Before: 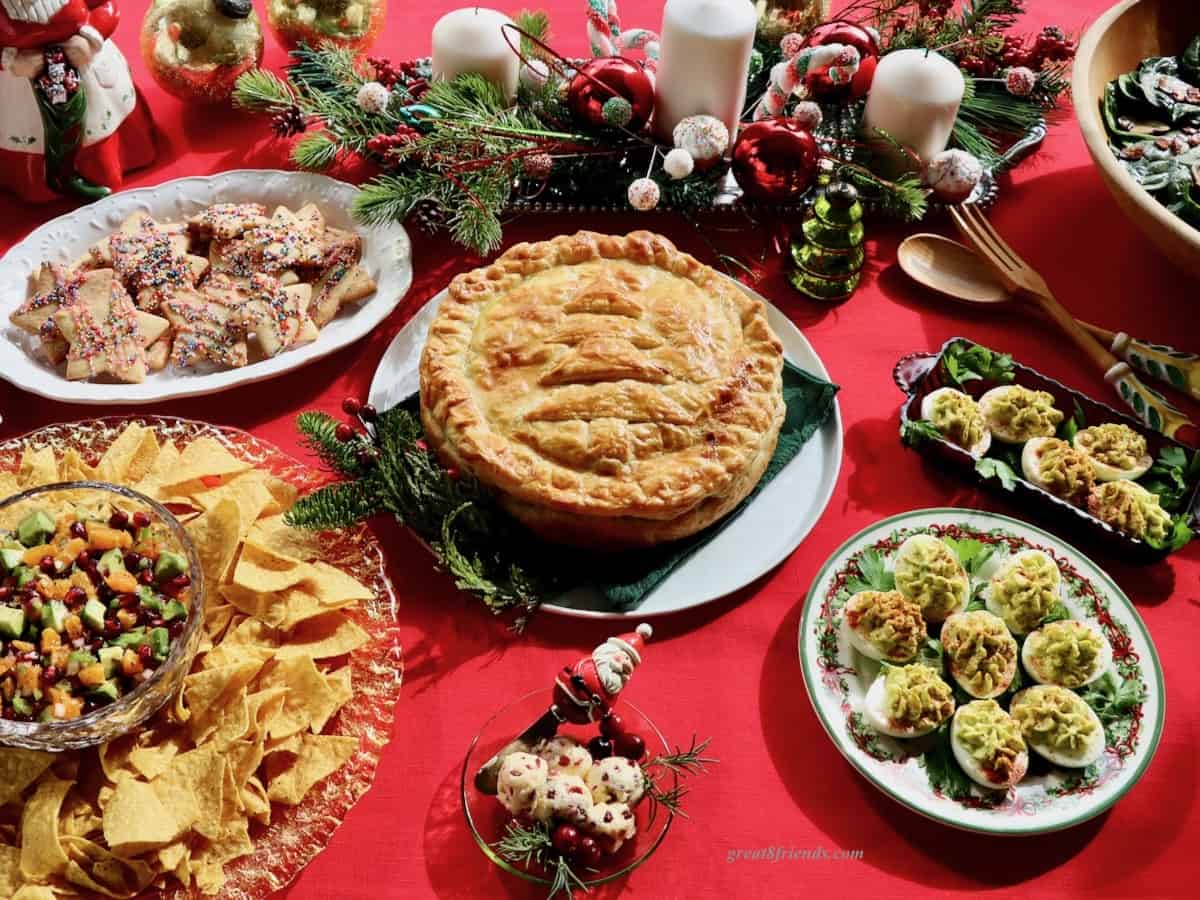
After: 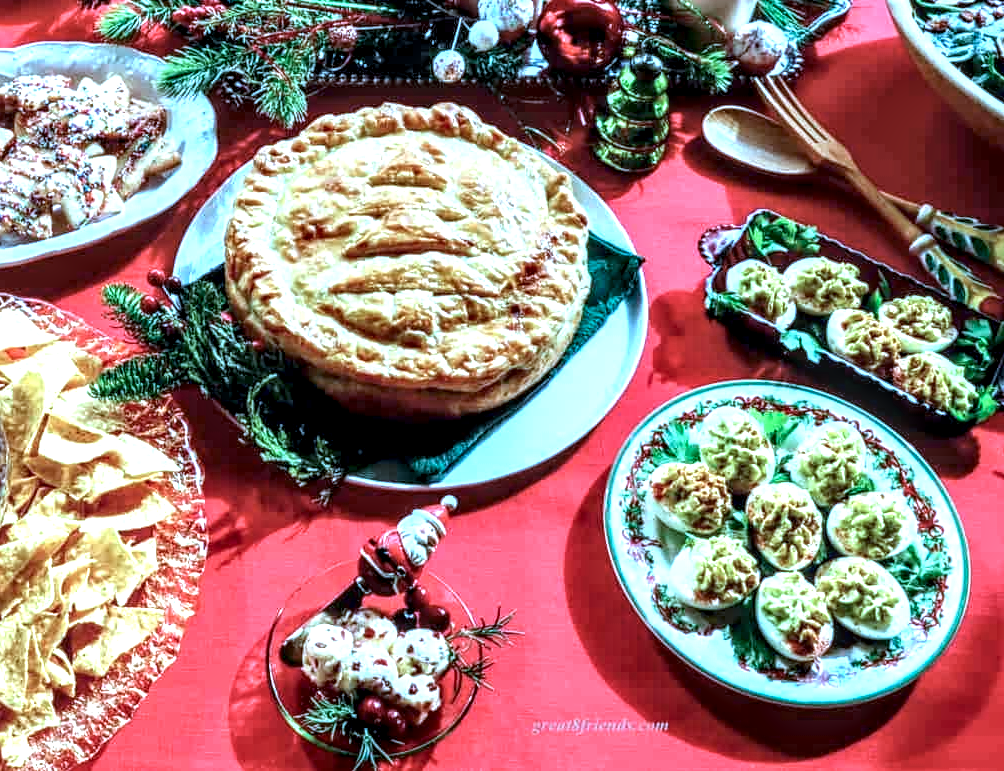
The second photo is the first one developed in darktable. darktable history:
crop: left 16.315%, top 14.246%
color calibration: illuminant custom, x 0.432, y 0.395, temperature 3098 K
exposure: black level correction 0, exposure 1 EV, compensate exposure bias true, compensate highlight preservation false
local contrast: highlights 12%, shadows 38%, detail 183%, midtone range 0.471
